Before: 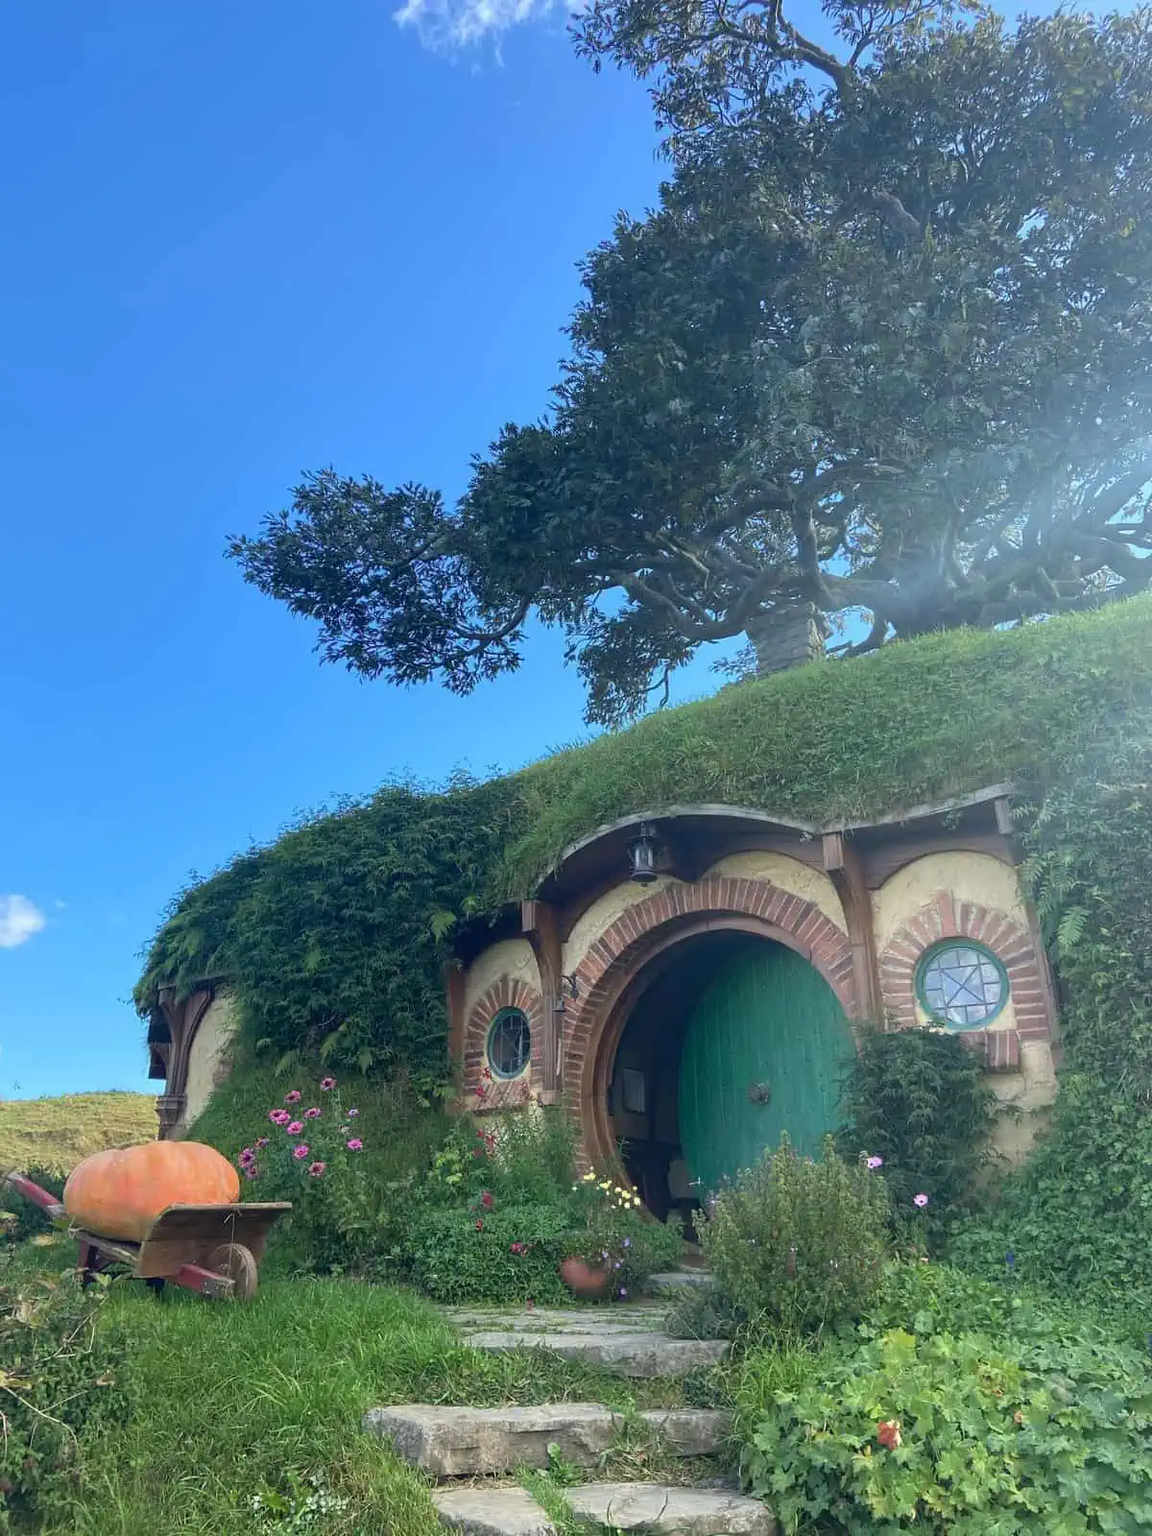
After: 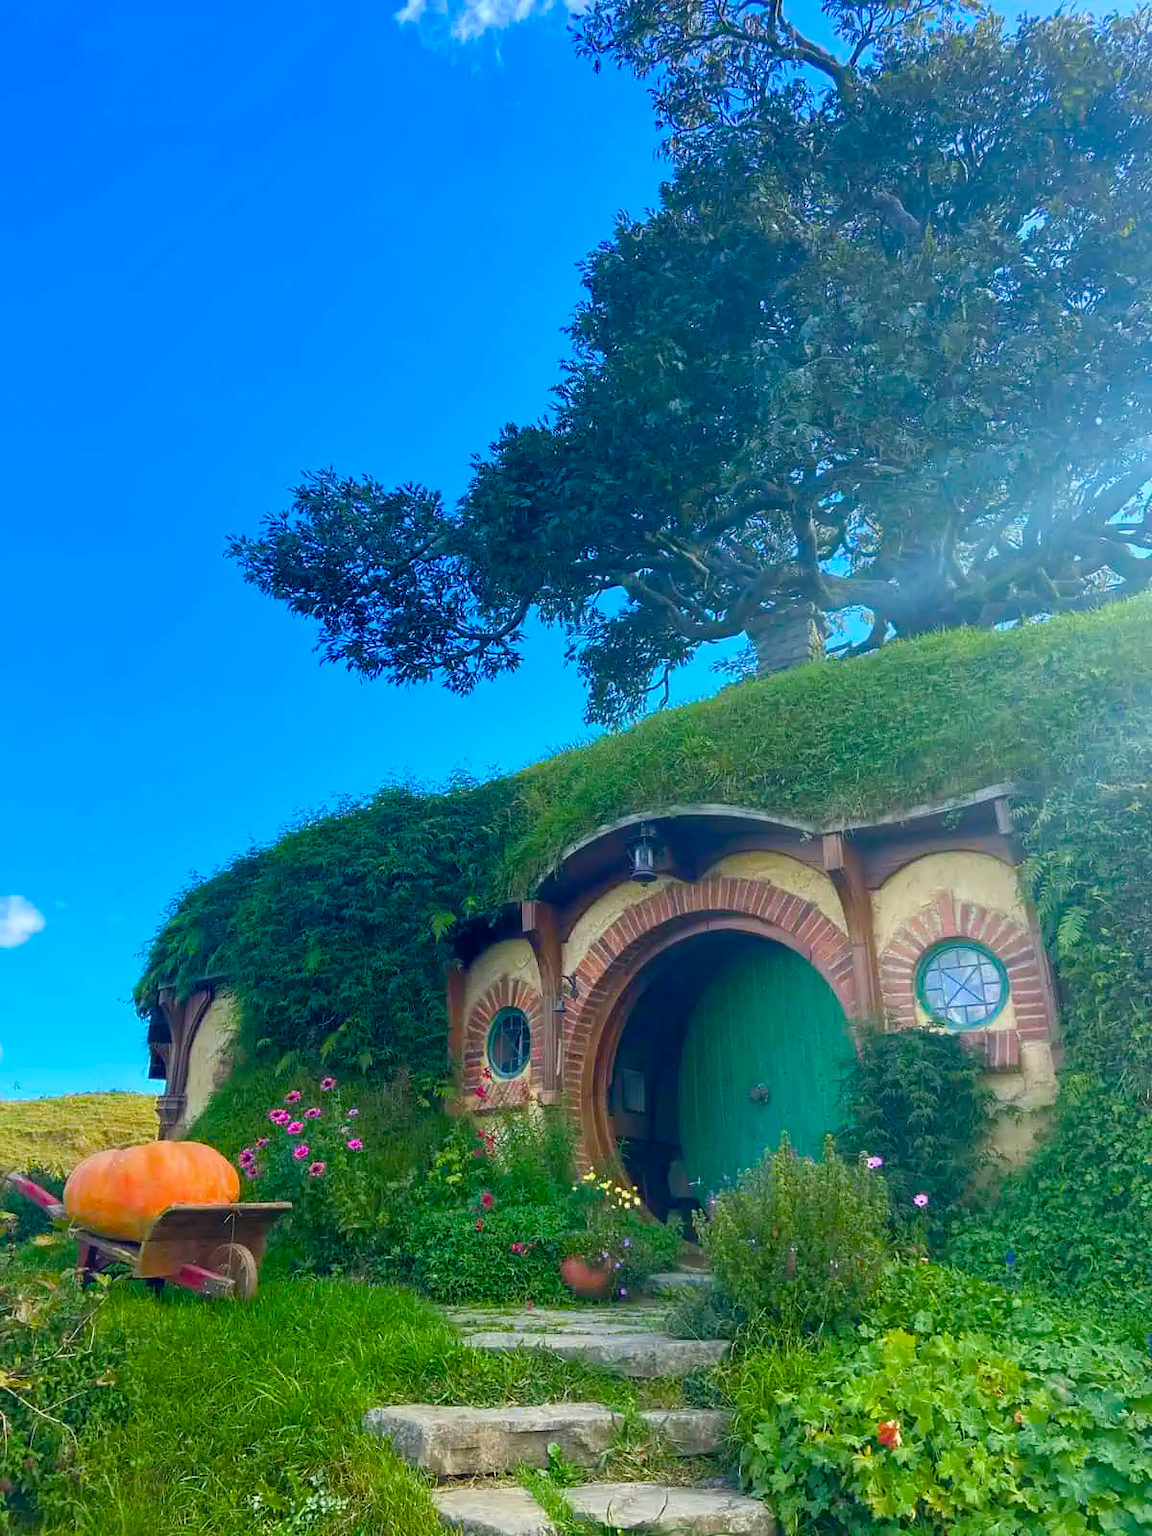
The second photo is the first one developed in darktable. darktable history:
color balance rgb: linear chroma grading › global chroma 16.332%, perceptual saturation grading › global saturation 39.834%, perceptual saturation grading › highlights -24.832%, perceptual saturation grading › mid-tones 34.497%, perceptual saturation grading › shadows 34.895%, global vibrance 20%
